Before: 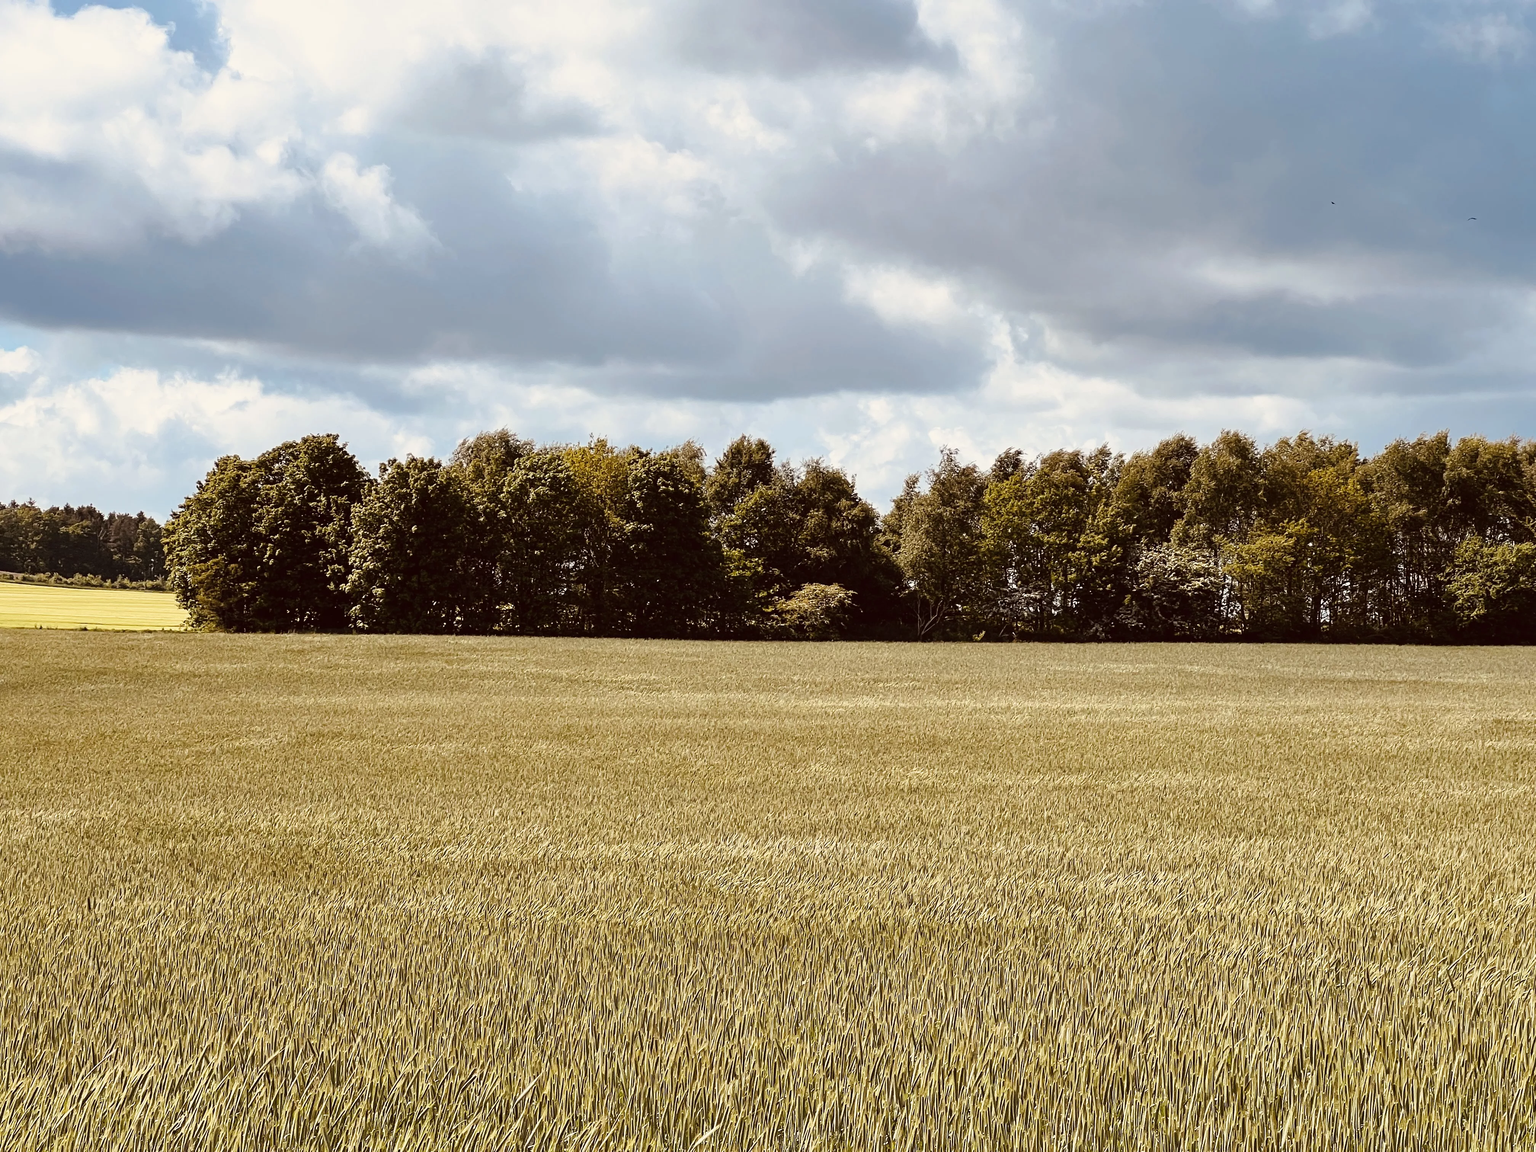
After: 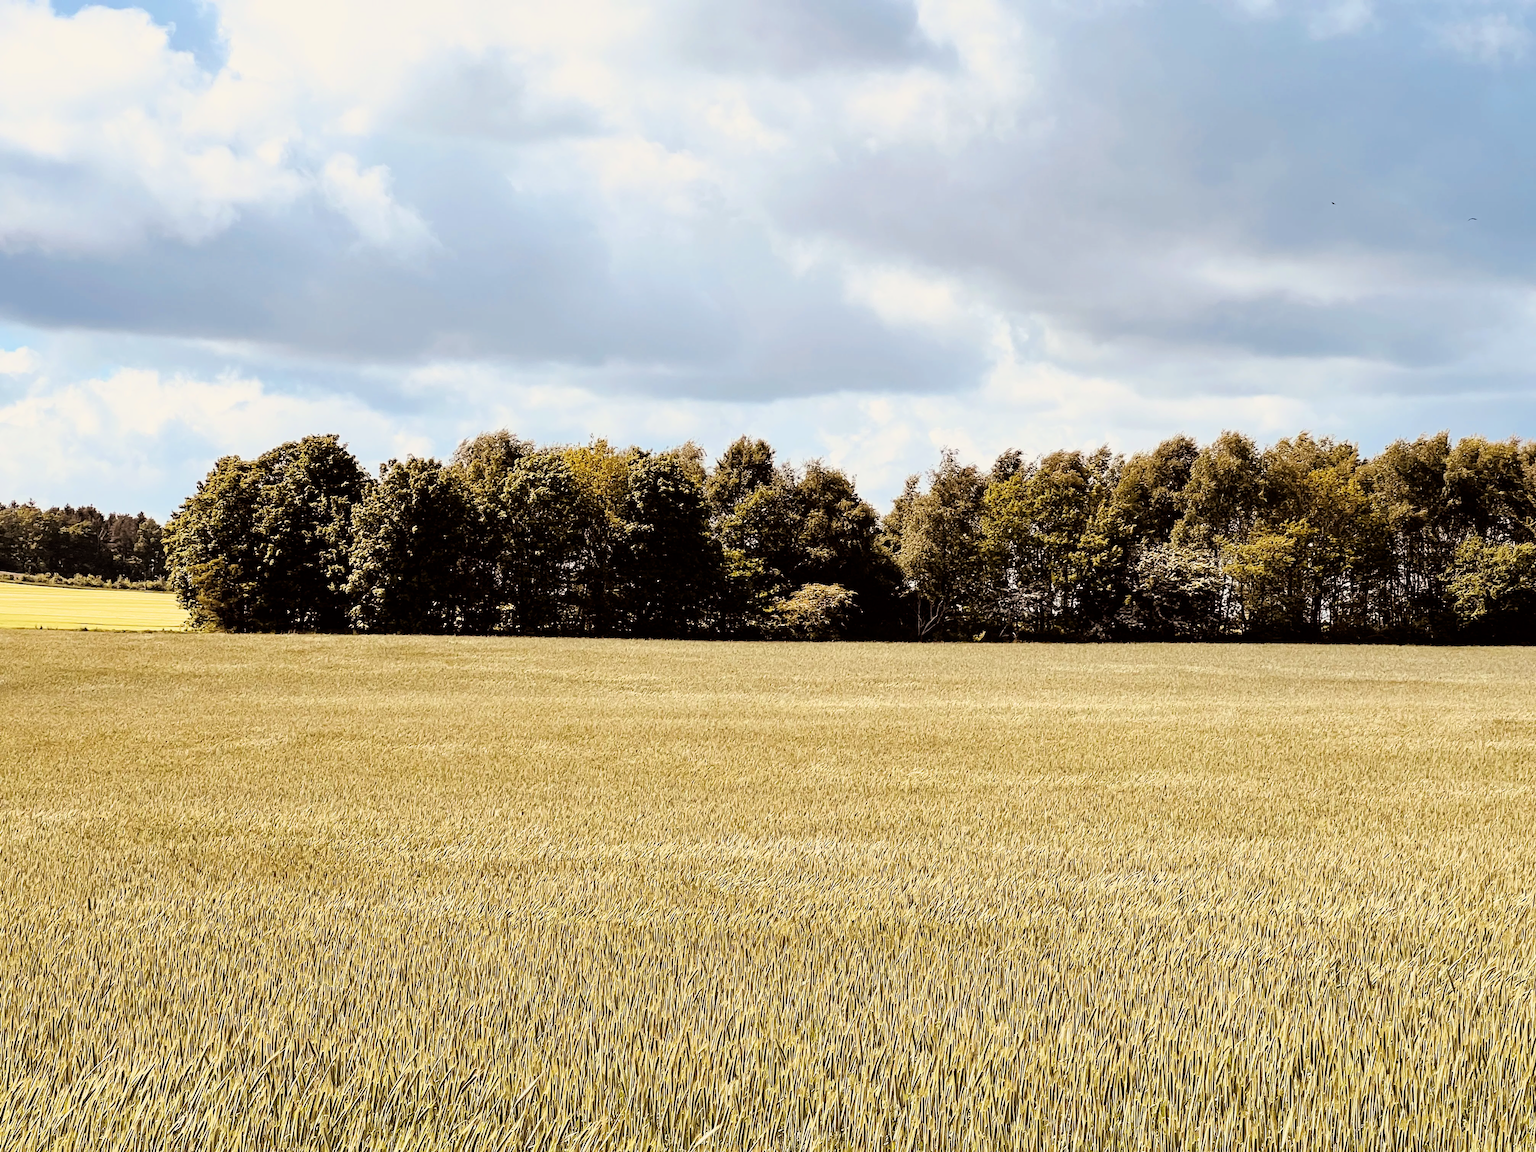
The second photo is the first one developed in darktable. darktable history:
filmic rgb: black relative exposure -7.75 EV, white relative exposure 4.44 EV, target black luminance 0%, hardness 3.76, latitude 50.77%, contrast 1.073, highlights saturation mix 9.91%, shadows ↔ highlights balance -0.249%, color science v6 (2022)
exposure: black level correction 0, exposure 0.691 EV, compensate highlight preservation false
